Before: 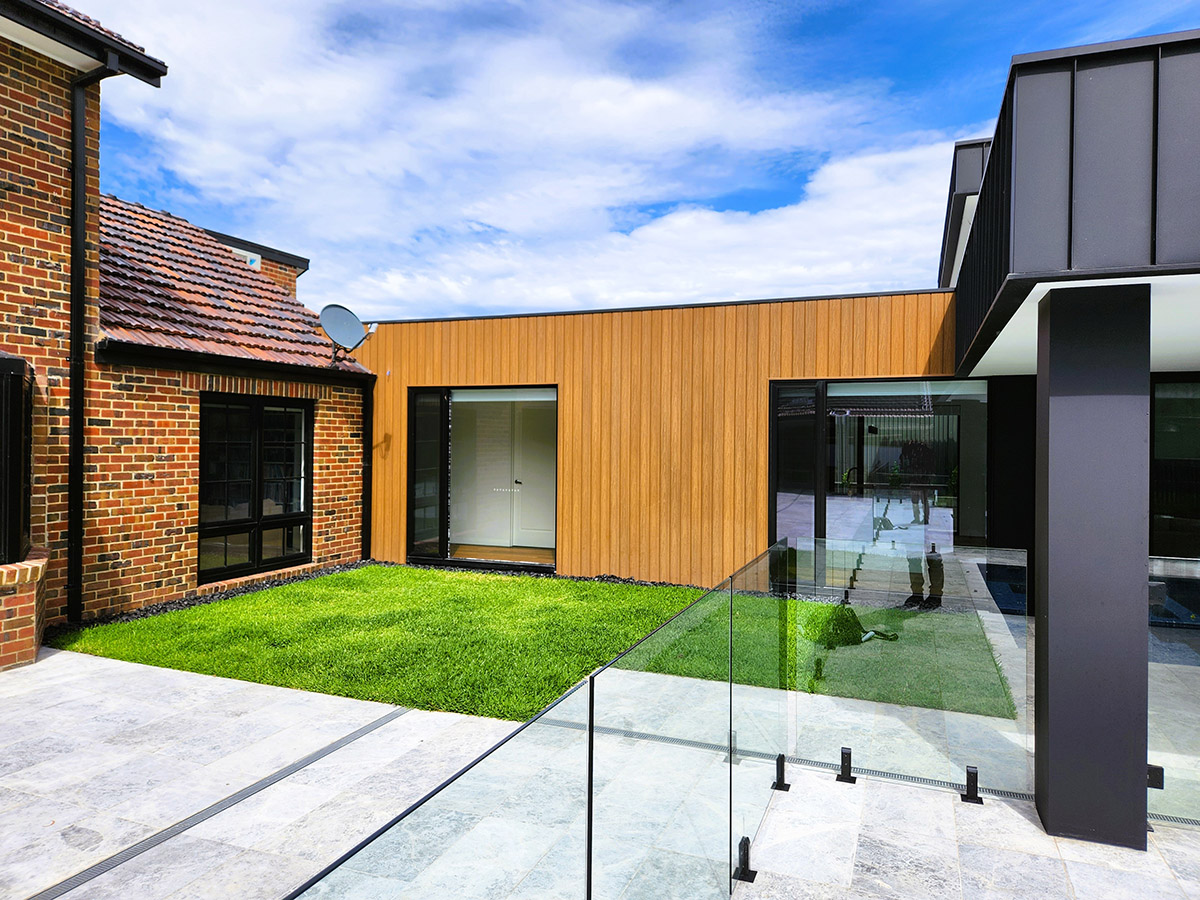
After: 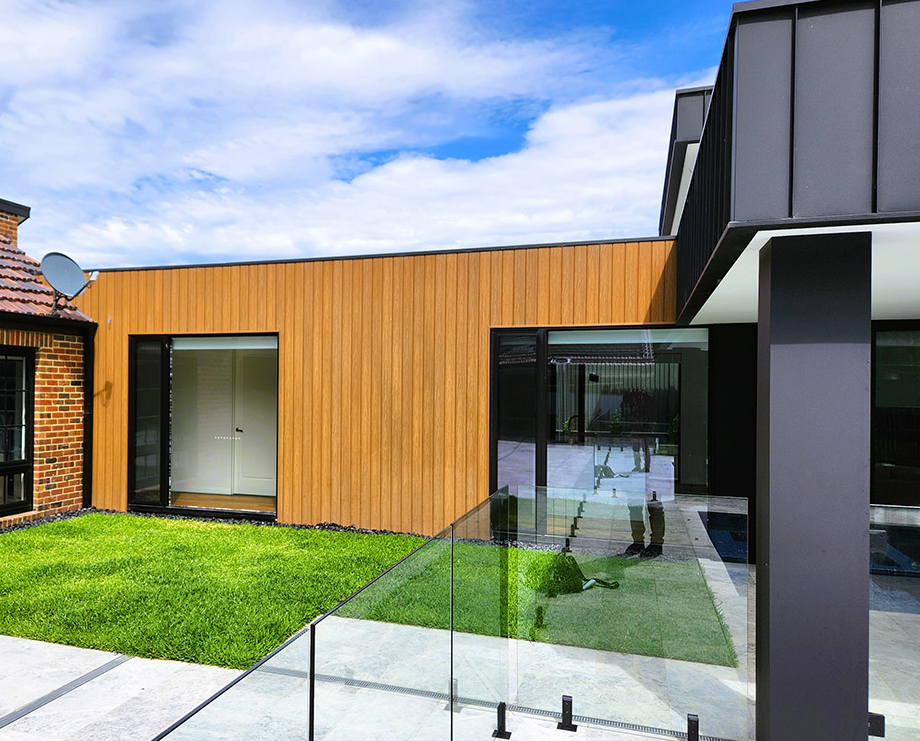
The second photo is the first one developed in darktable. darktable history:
crop: left 23.292%, top 5.829%, bottom 11.792%
